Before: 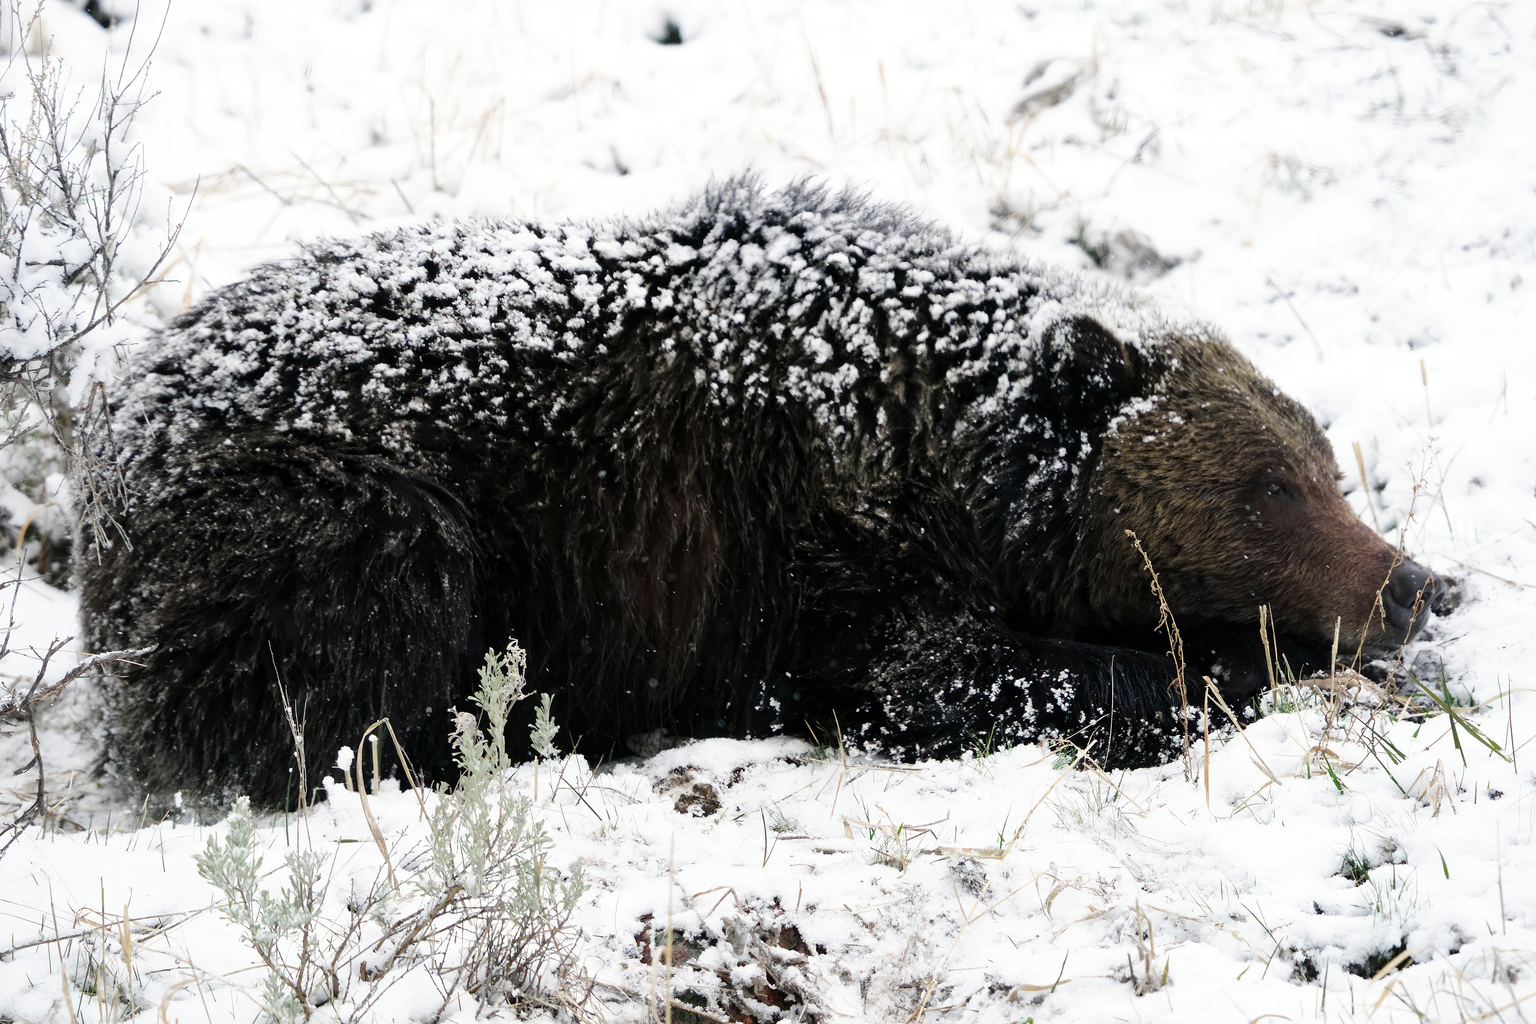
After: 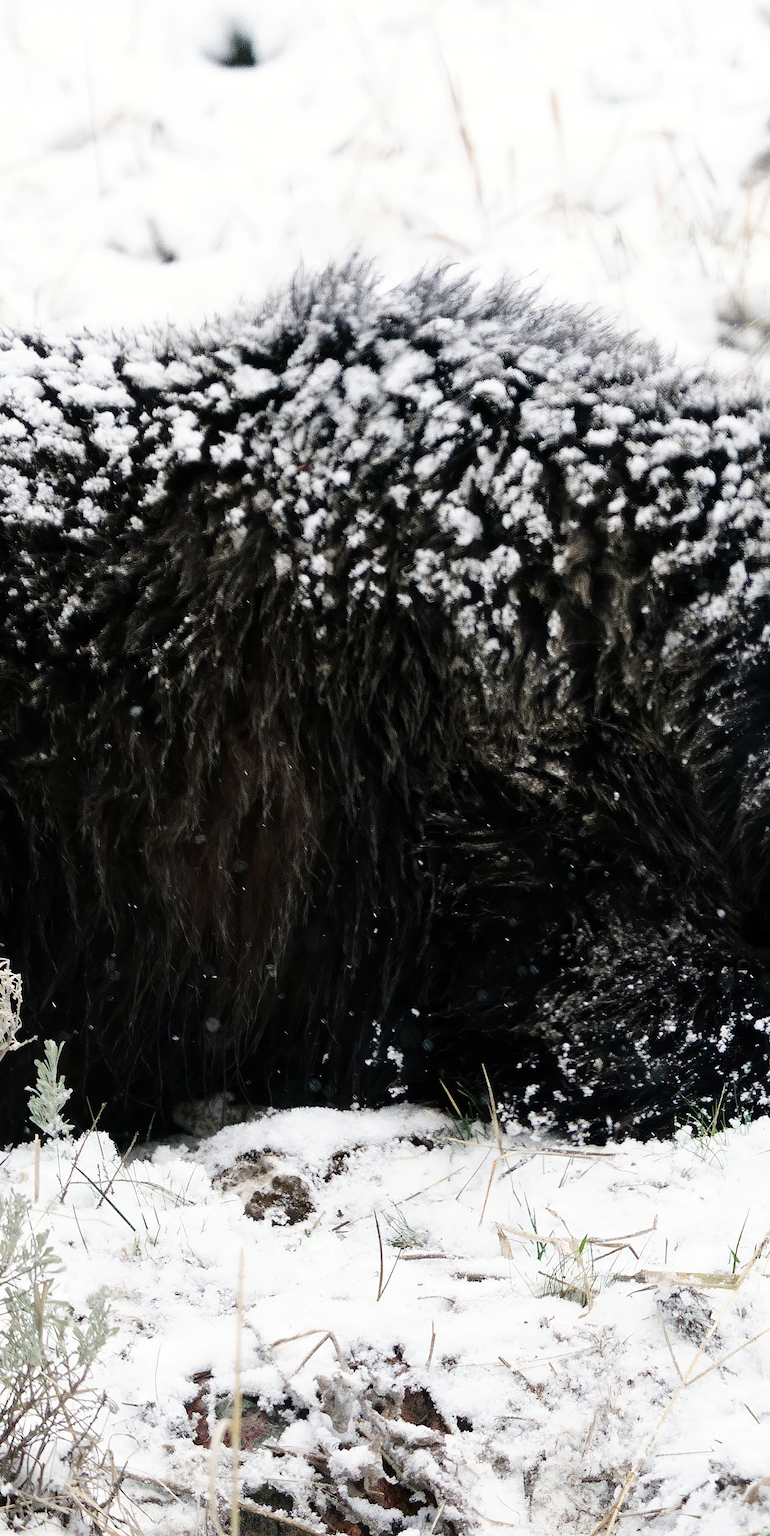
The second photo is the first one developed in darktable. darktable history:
crop: left 33.312%, right 33.241%
